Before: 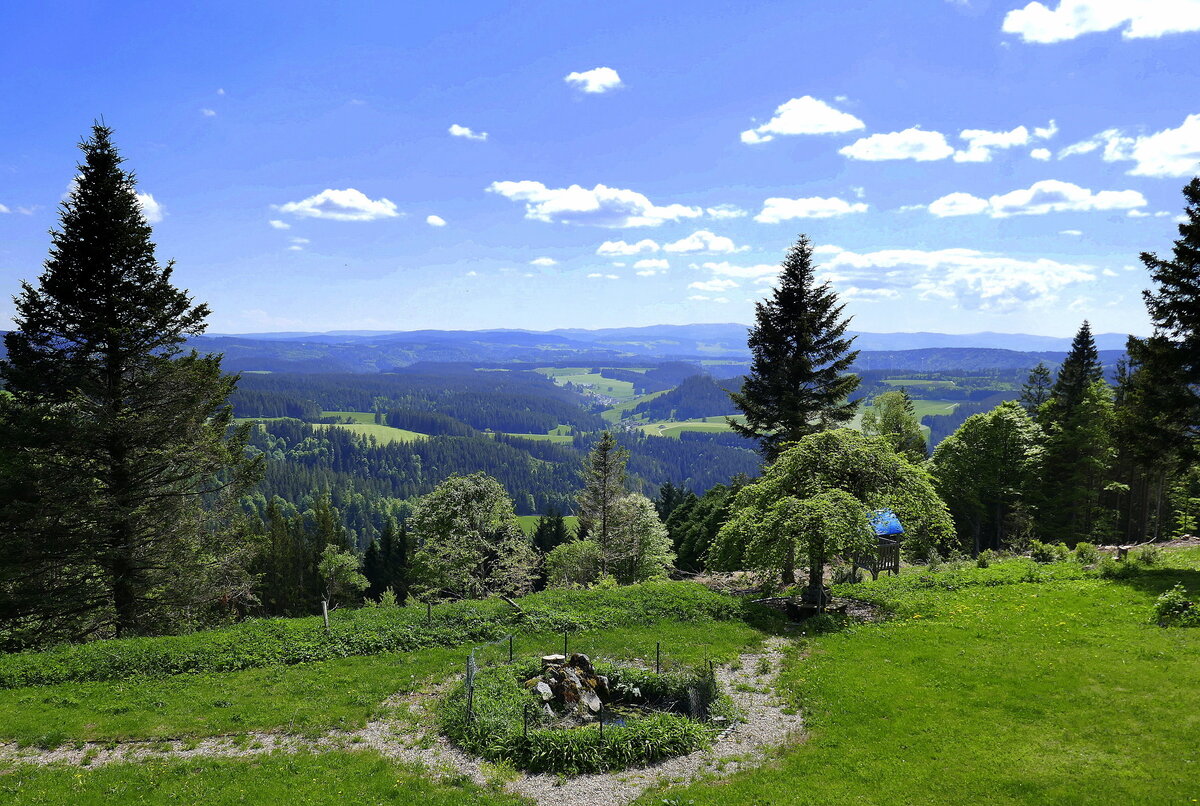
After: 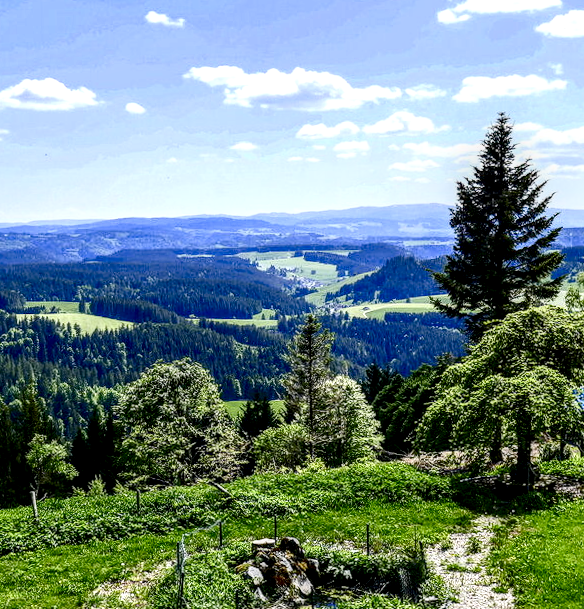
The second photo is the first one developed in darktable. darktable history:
local contrast: highlights 19%, detail 186%
contrast brightness saturation: contrast 0.4, brightness 0.1, saturation 0.21
color balance rgb: shadows lift › chroma 1%, shadows lift › hue 113°, highlights gain › chroma 0.2%, highlights gain › hue 333°, perceptual saturation grading › global saturation 20%, perceptual saturation grading › highlights -50%, perceptual saturation grading › shadows 25%, contrast -20%
rotate and perspective: rotation -1.42°, crop left 0.016, crop right 0.984, crop top 0.035, crop bottom 0.965
crop and rotate: angle 0.02°, left 24.353%, top 13.219%, right 26.156%, bottom 8.224%
